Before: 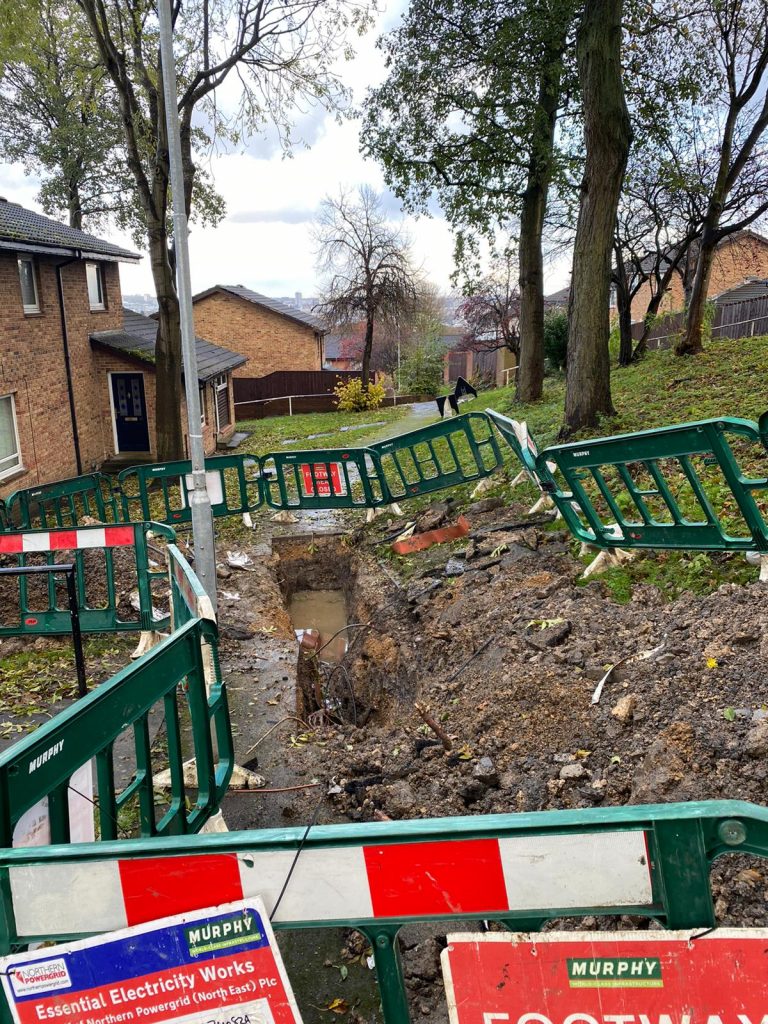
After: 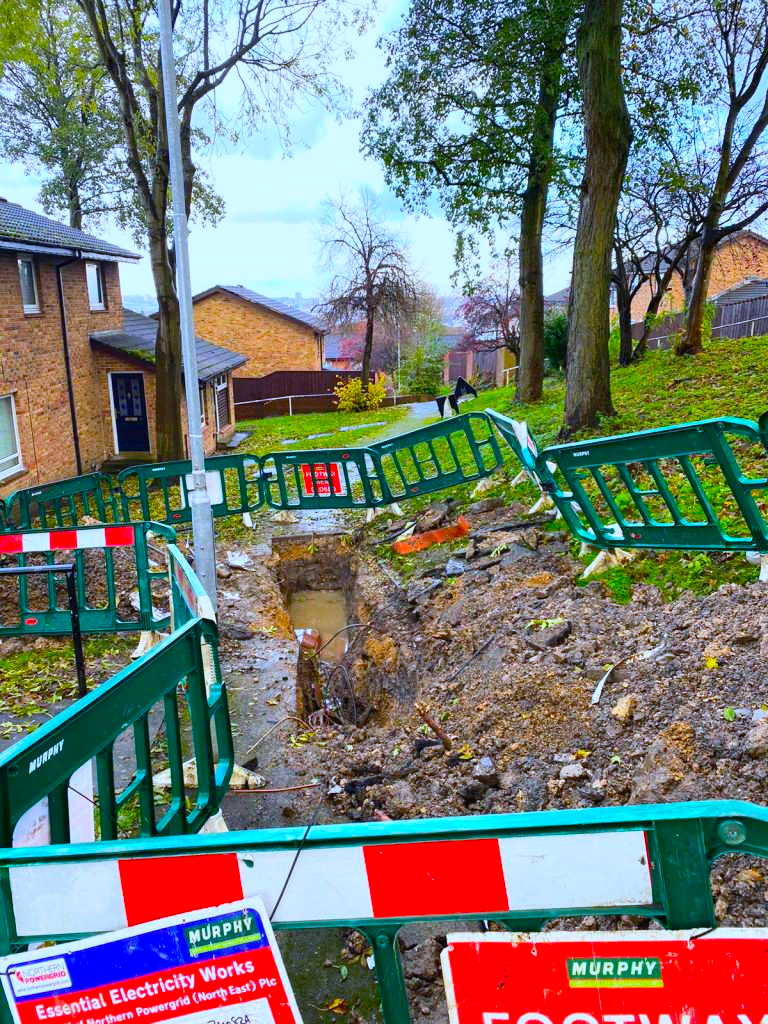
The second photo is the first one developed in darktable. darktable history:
color balance: input saturation 134.34%, contrast -10.04%, contrast fulcrum 19.67%, output saturation 133.51%
contrast brightness saturation: contrast 0.2, brightness 0.16, saturation 0.22
white balance: red 0.926, green 1.003, blue 1.133
